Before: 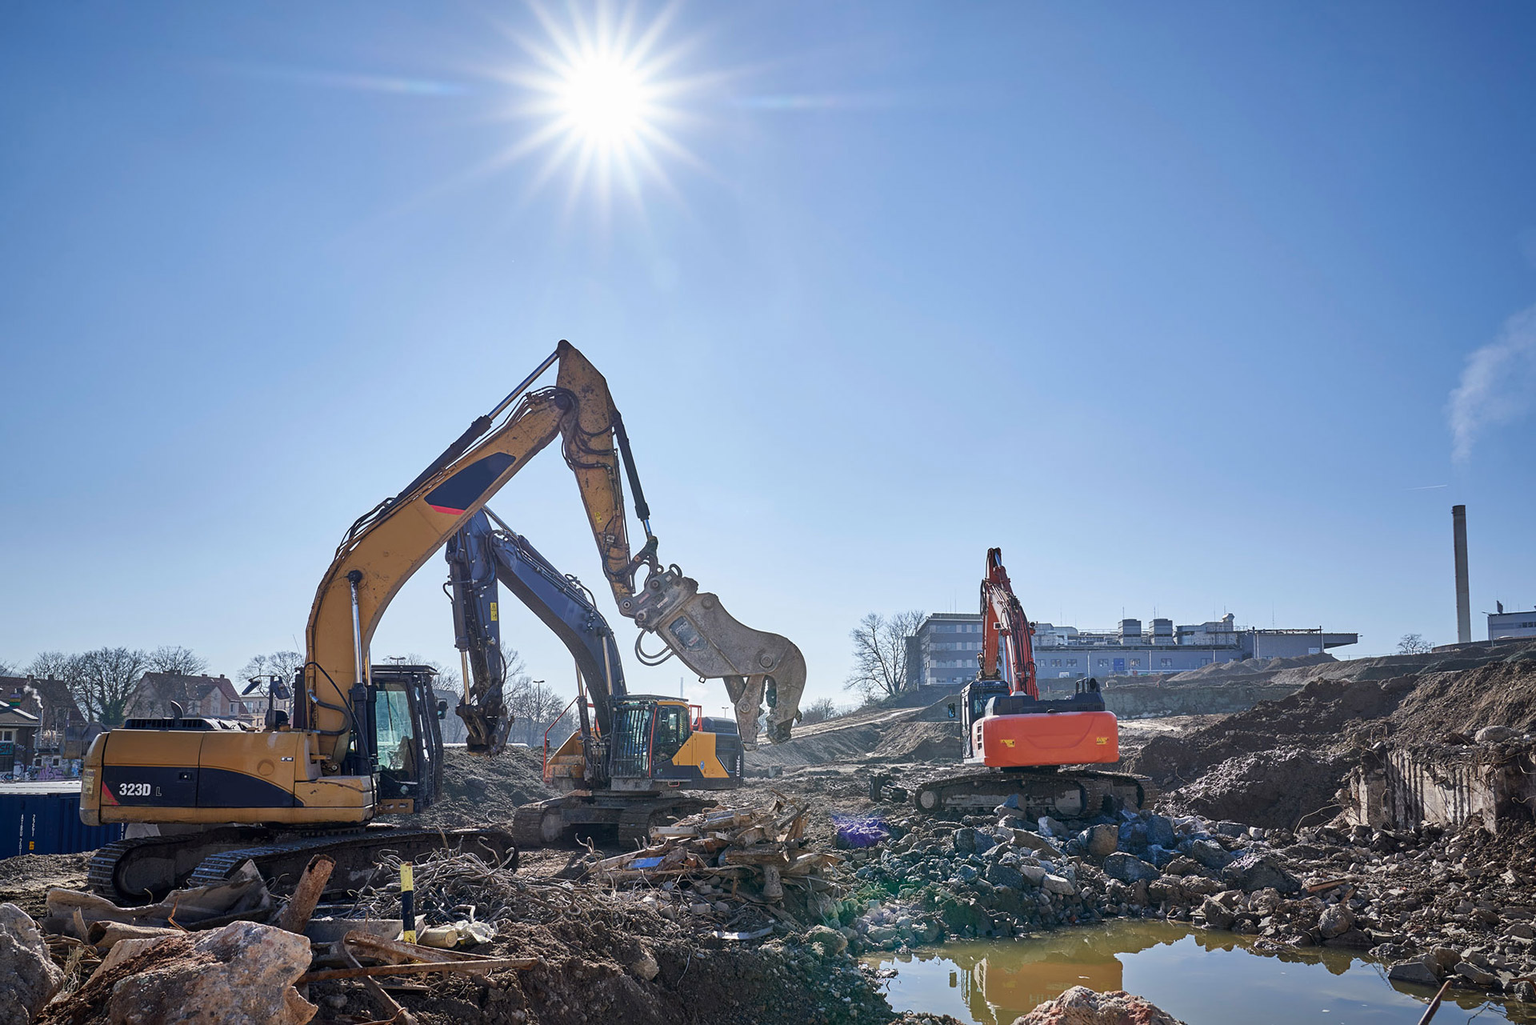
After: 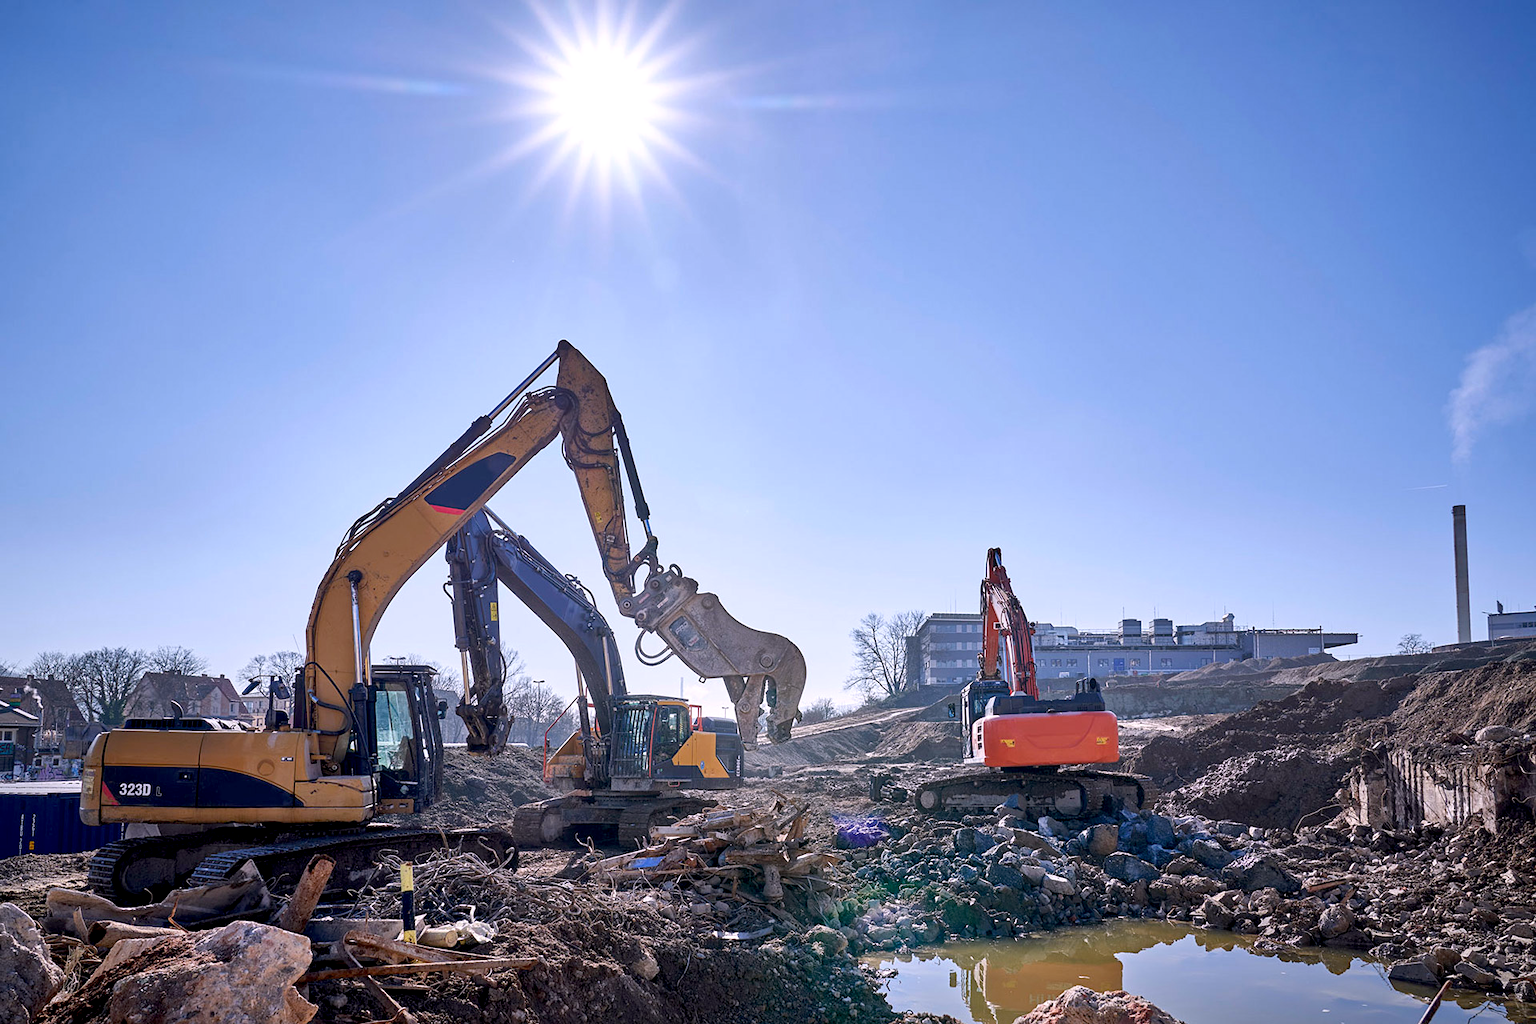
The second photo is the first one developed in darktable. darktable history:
tone equalizer: on, module defaults
white balance: red 1.05, blue 1.072
exposure: black level correction 0.009, exposure 0.119 EV, compensate highlight preservation false
shadows and highlights: radius 337.17, shadows 29.01, soften with gaussian
